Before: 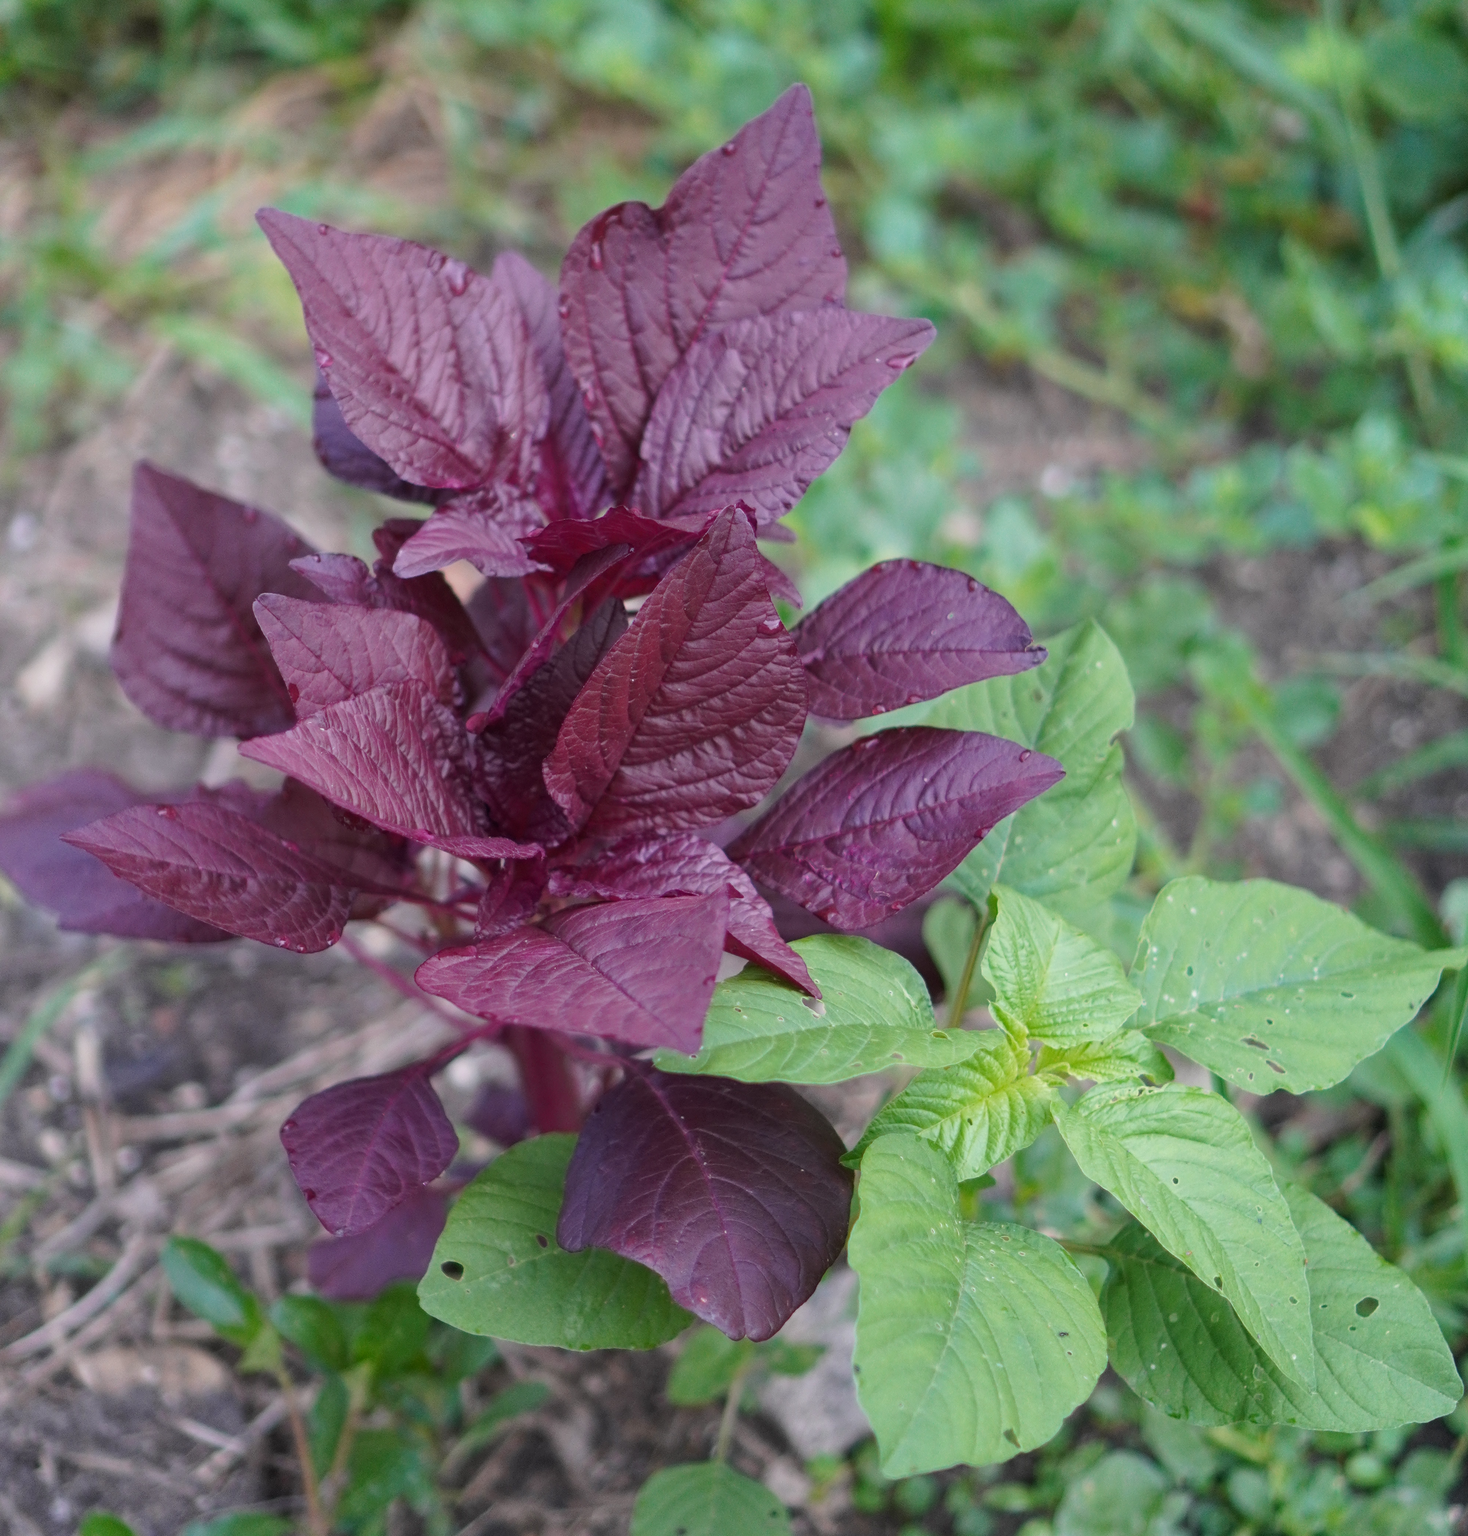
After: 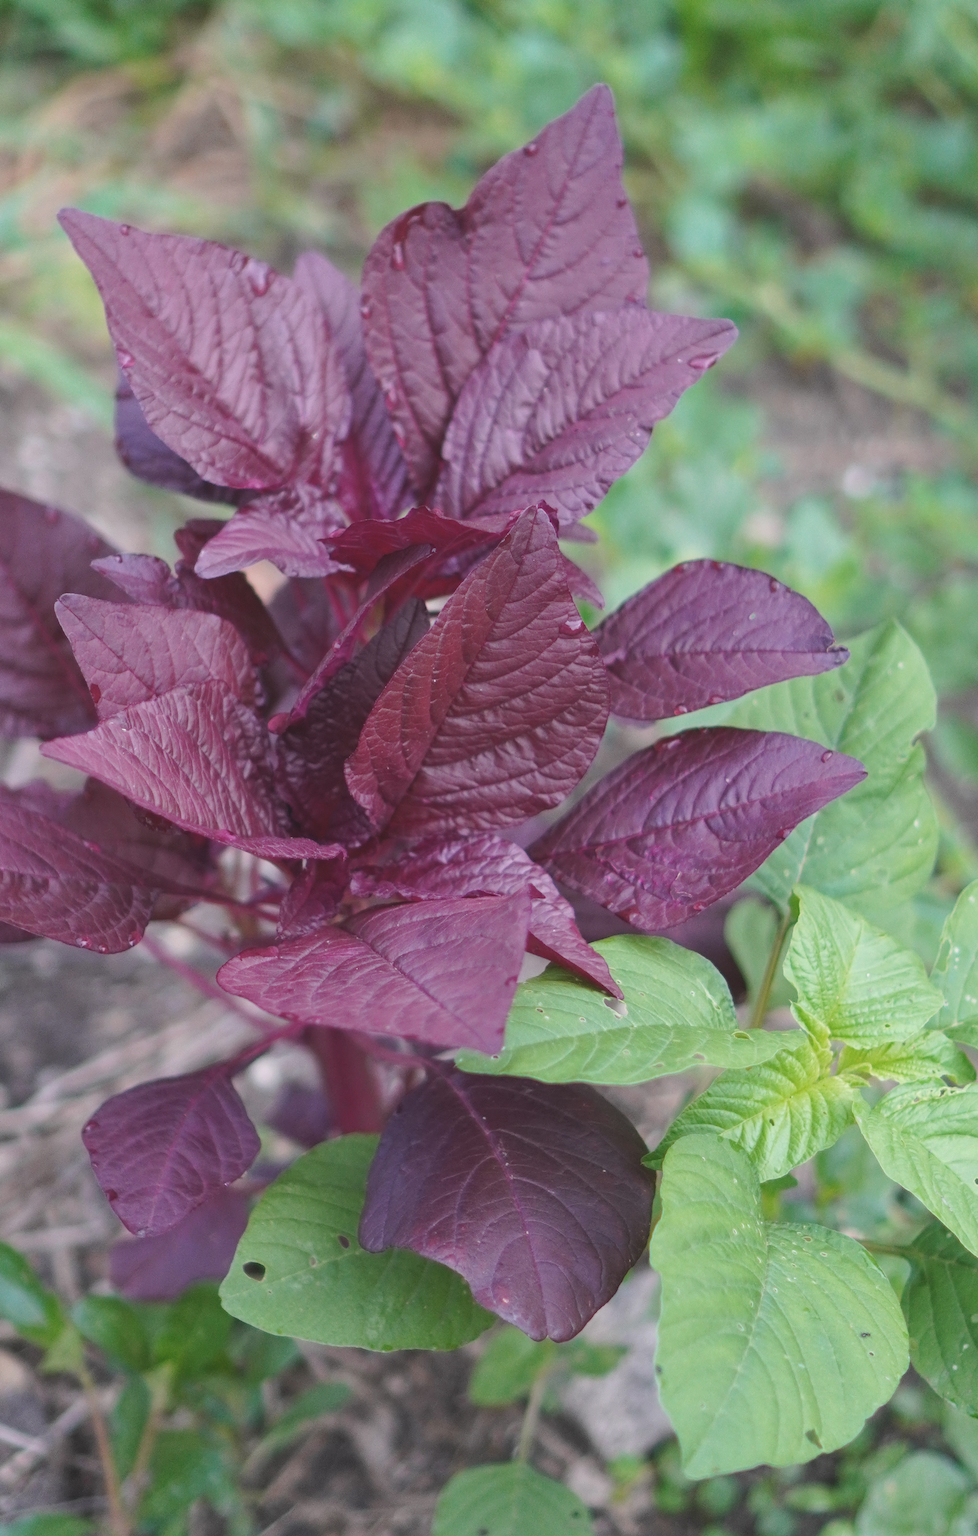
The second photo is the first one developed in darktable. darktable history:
color balance: lift [1.007, 1, 1, 1], gamma [1.097, 1, 1, 1]
crop and rotate: left 13.537%, right 19.796%
